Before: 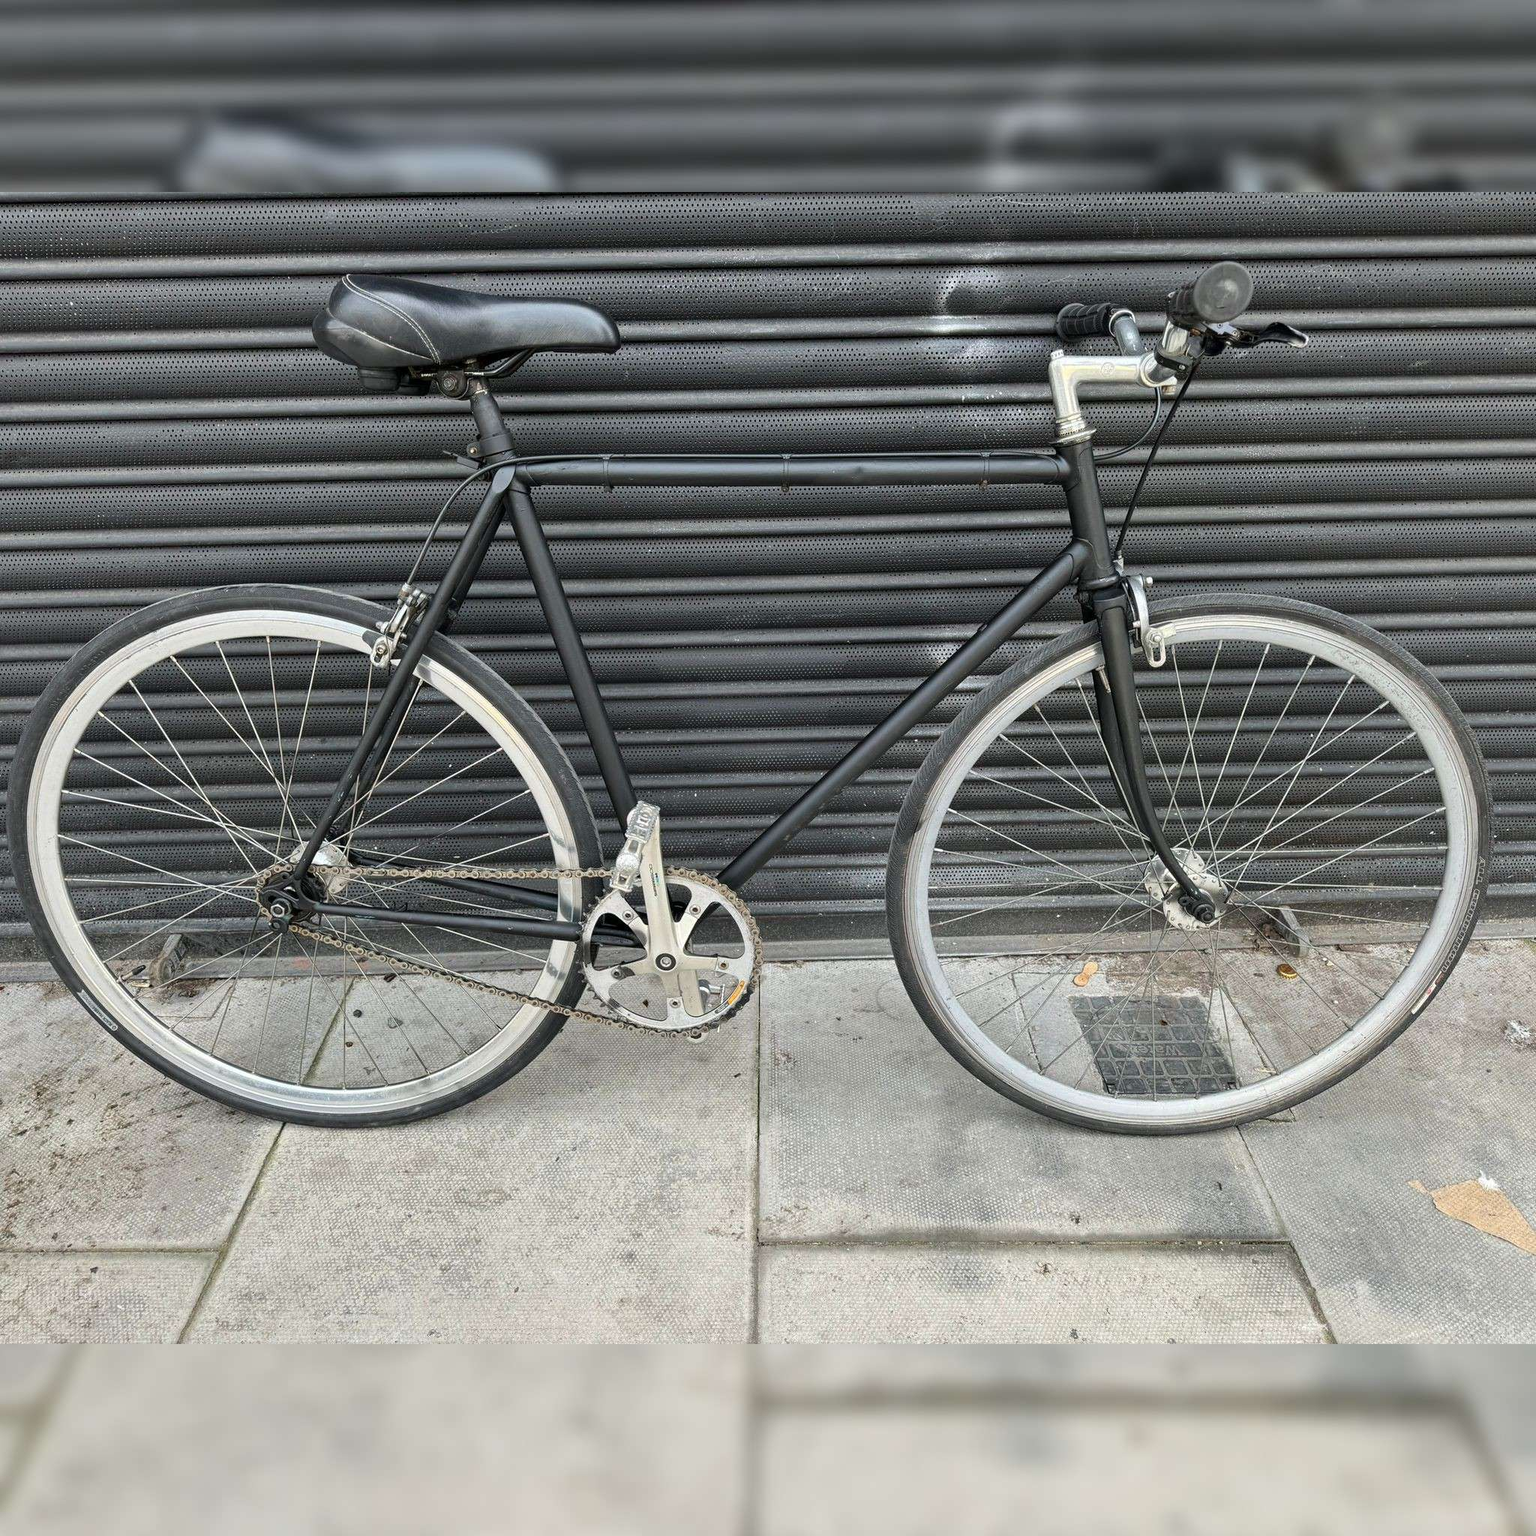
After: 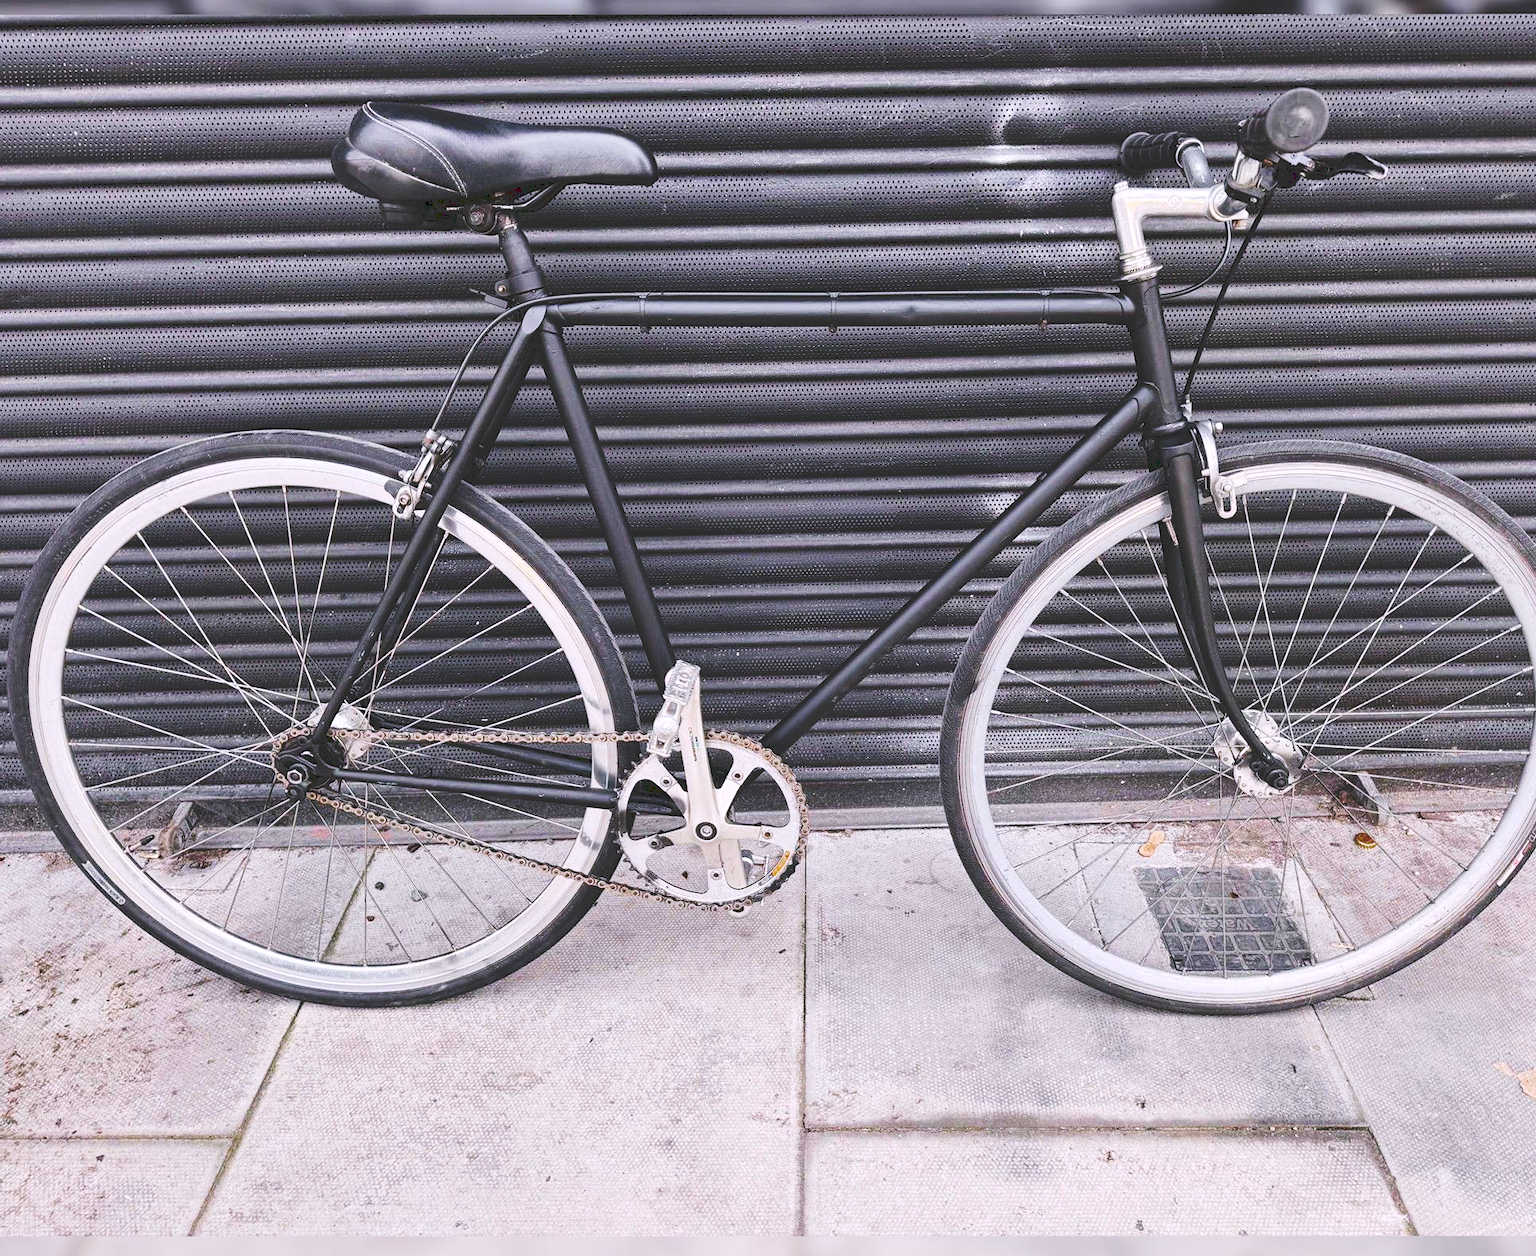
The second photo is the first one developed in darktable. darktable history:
crop and rotate: angle 0.03°, top 11.643%, right 5.651%, bottom 11.189%
tone curve: curves: ch0 [(0, 0) (0.003, 0.172) (0.011, 0.177) (0.025, 0.177) (0.044, 0.177) (0.069, 0.178) (0.1, 0.181) (0.136, 0.19) (0.177, 0.208) (0.224, 0.226) (0.277, 0.274) (0.335, 0.338) (0.399, 0.43) (0.468, 0.535) (0.543, 0.635) (0.623, 0.726) (0.709, 0.815) (0.801, 0.882) (0.898, 0.936) (1, 1)], preserve colors none
color zones: curves: ch0 [(0, 0.48) (0.209, 0.398) (0.305, 0.332) (0.429, 0.493) (0.571, 0.5) (0.714, 0.5) (0.857, 0.5) (1, 0.48)]; ch1 [(0, 0.633) (0.143, 0.586) (0.286, 0.489) (0.429, 0.448) (0.571, 0.31) (0.714, 0.335) (0.857, 0.492) (1, 0.633)]; ch2 [(0, 0.448) (0.143, 0.498) (0.286, 0.5) (0.429, 0.5) (0.571, 0.5) (0.714, 0.5) (0.857, 0.5) (1, 0.448)]
white balance: red 1.066, blue 1.119
